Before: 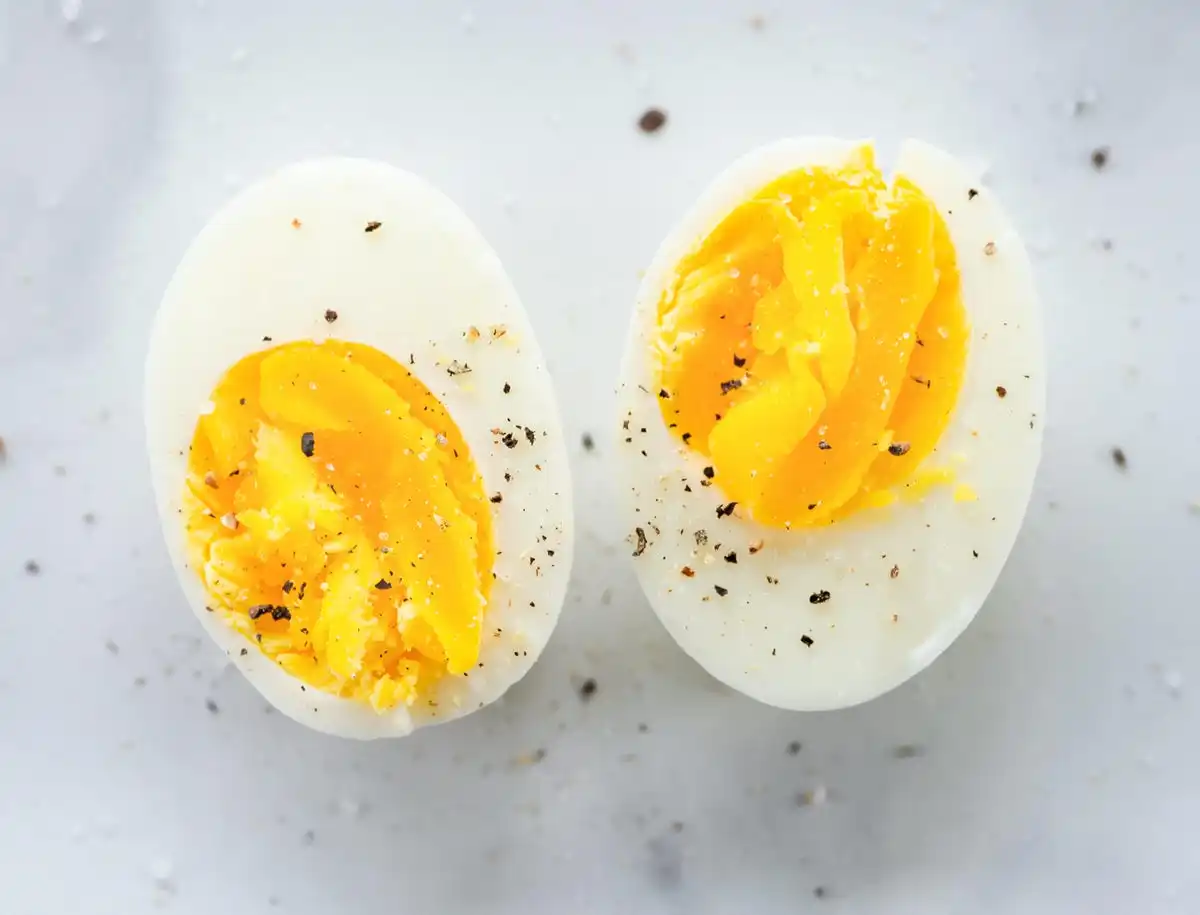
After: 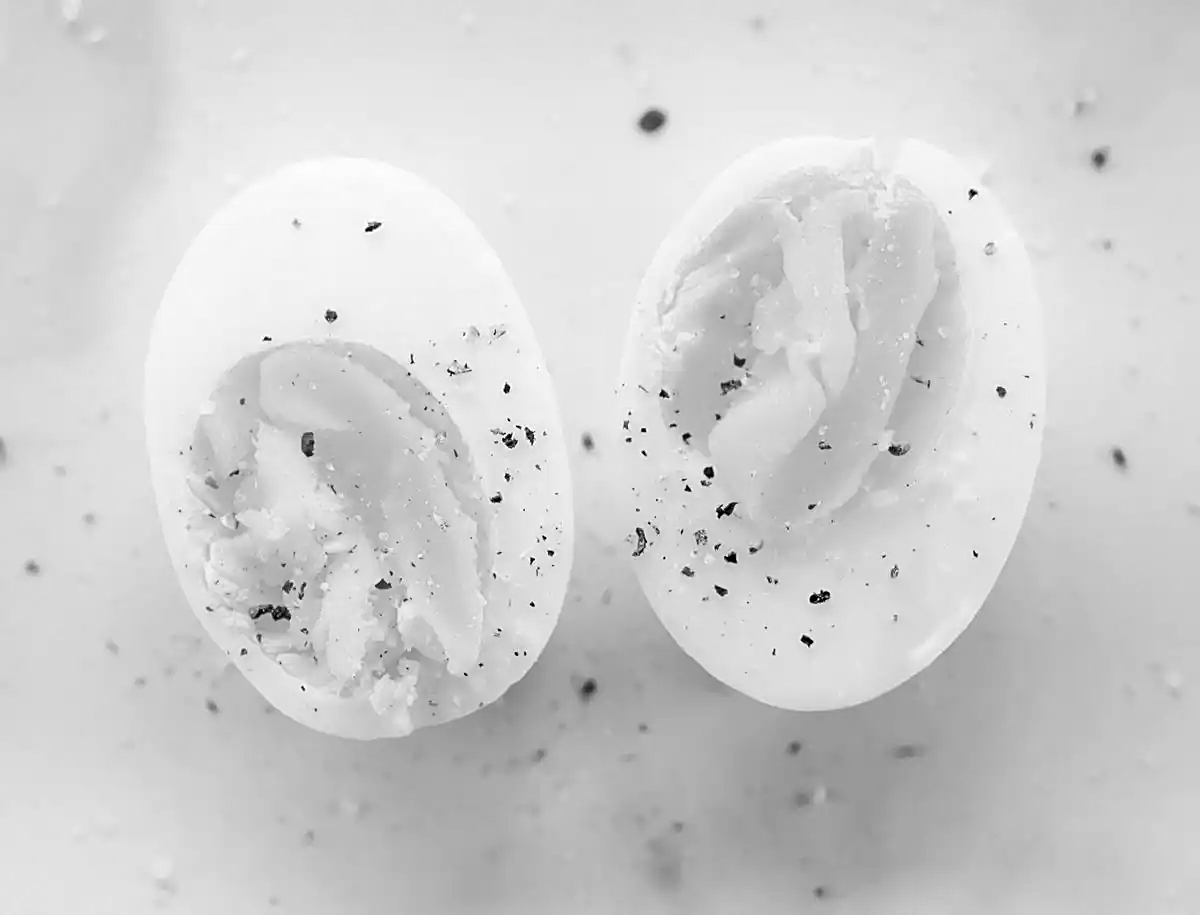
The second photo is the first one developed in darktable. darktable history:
sharpen: on, module defaults
monochrome: a 2.21, b -1.33, size 2.2
